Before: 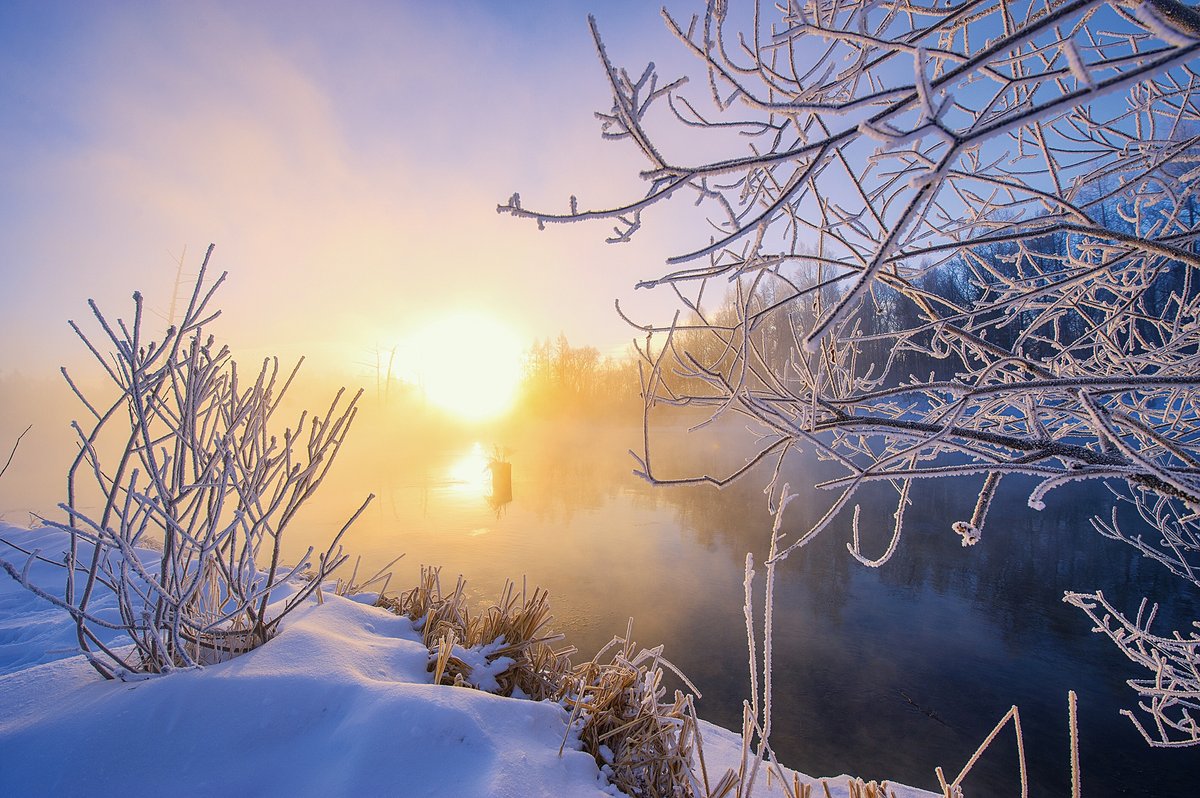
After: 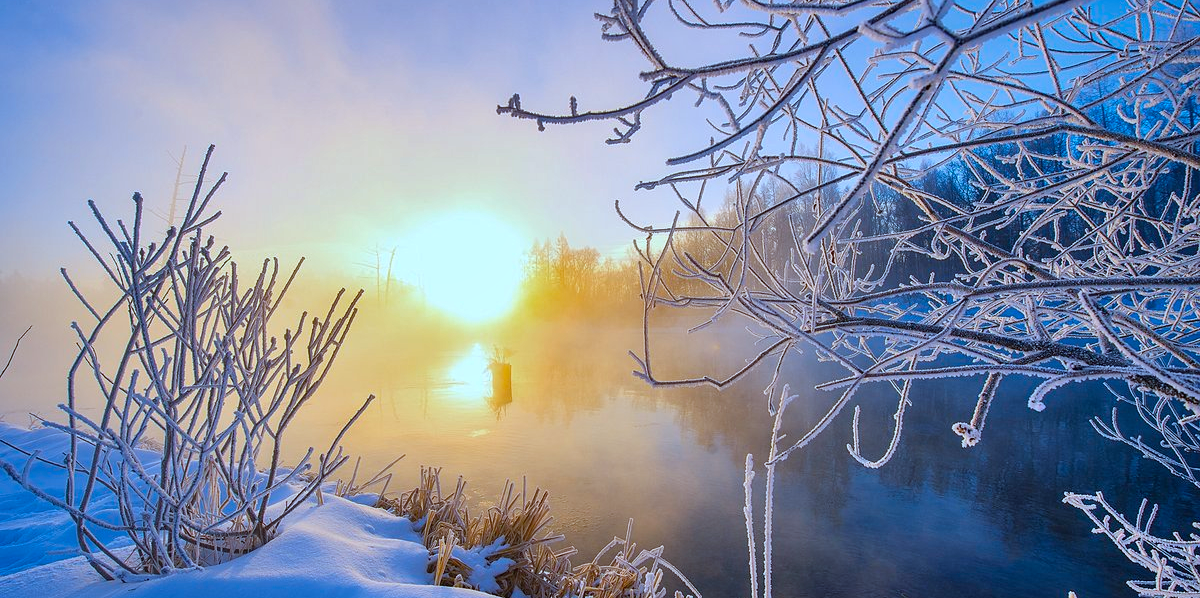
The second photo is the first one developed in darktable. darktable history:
color correction: highlights a* -9.35, highlights b* -23.15
crop and rotate: top 12.5%, bottom 12.5%
color balance: output saturation 120%
shadows and highlights: low approximation 0.01, soften with gaussian
